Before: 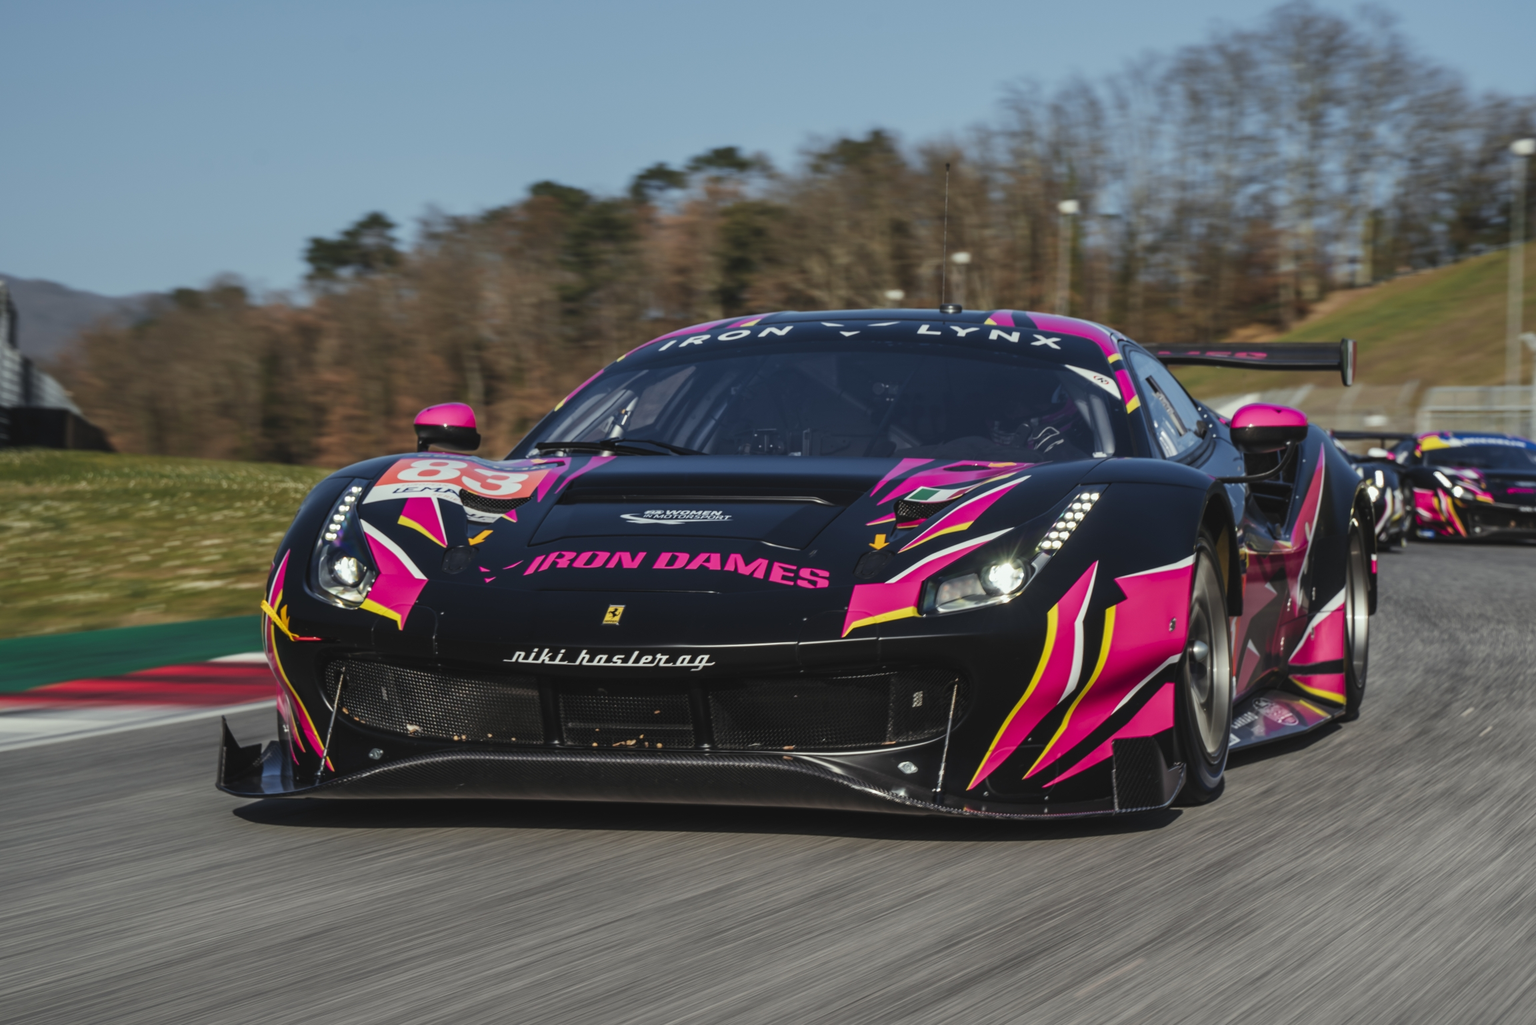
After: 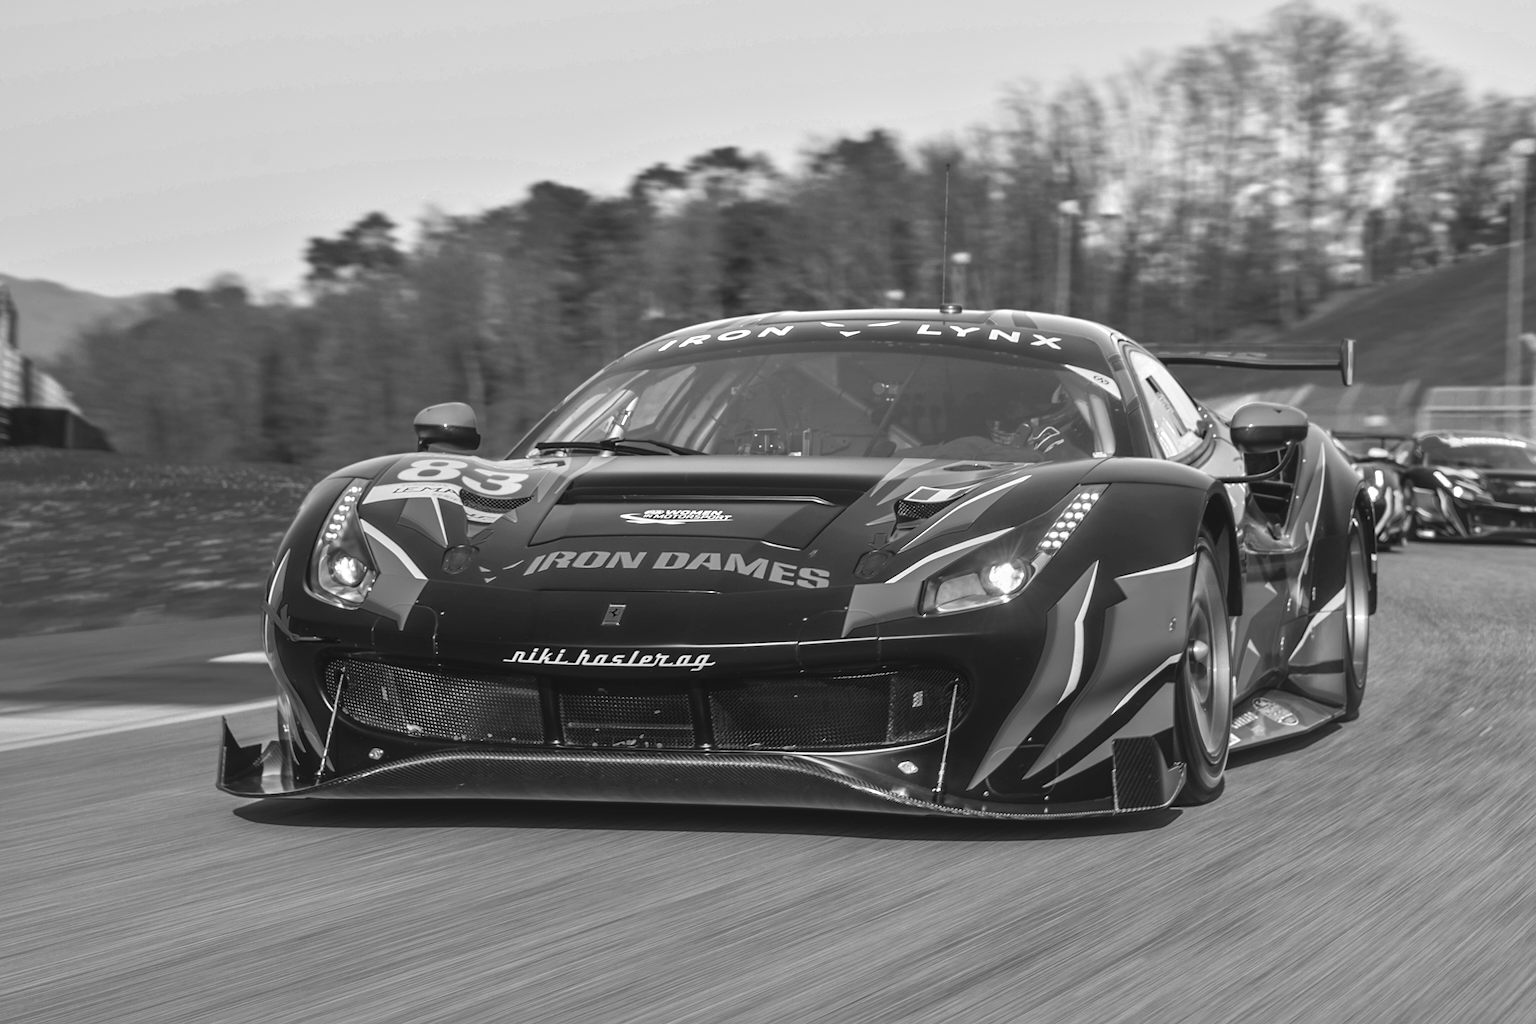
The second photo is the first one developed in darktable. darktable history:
tone equalizer: -7 EV 0.15 EV, -6 EV 0.6 EV, -5 EV 1.15 EV, -4 EV 1.33 EV, -3 EV 1.15 EV, -2 EV 0.6 EV, -1 EV 0.15 EV, mask exposure compensation -0.5 EV
color zones: curves: ch0 [(0.287, 0.048) (0.493, 0.484) (0.737, 0.816)]; ch1 [(0, 0) (0.143, 0) (0.286, 0) (0.429, 0) (0.571, 0) (0.714, 0) (0.857, 0)]
sharpen: radius 1
